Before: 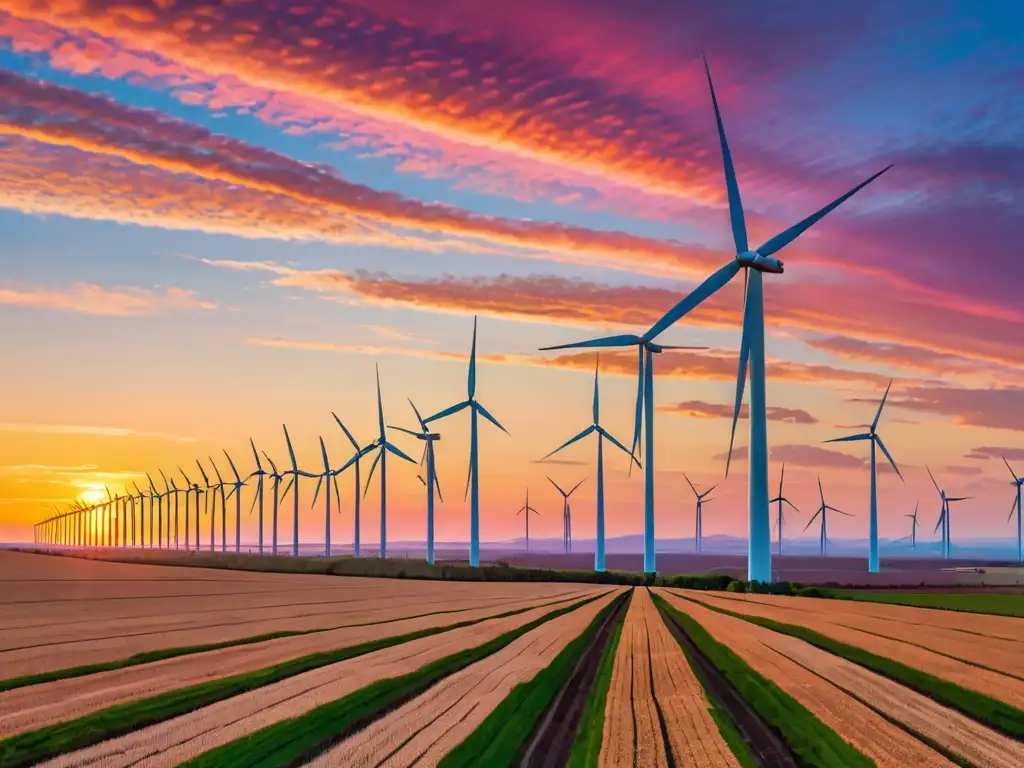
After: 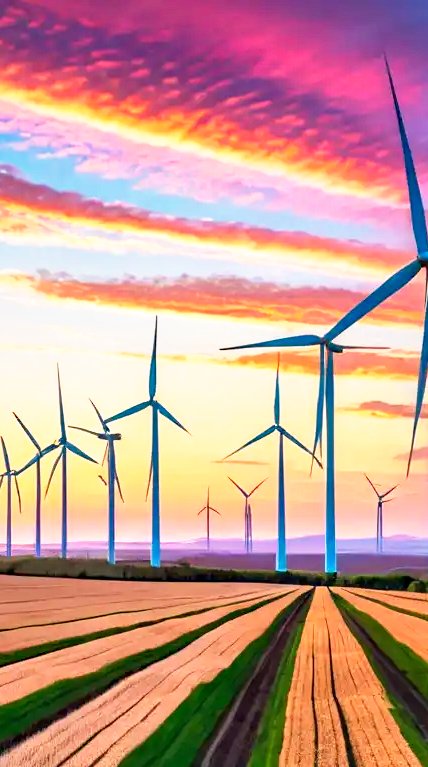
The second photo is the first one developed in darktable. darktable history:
crop: left 31.22%, right 26.944%
local contrast: mode bilateral grid, contrast 19, coarseness 50, detail 119%, midtone range 0.2
base curve: curves: ch0 [(0, 0) (0.495, 0.917) (1, 1)], preserve colors none
haze removal: compatibility mode true, adaptive false
